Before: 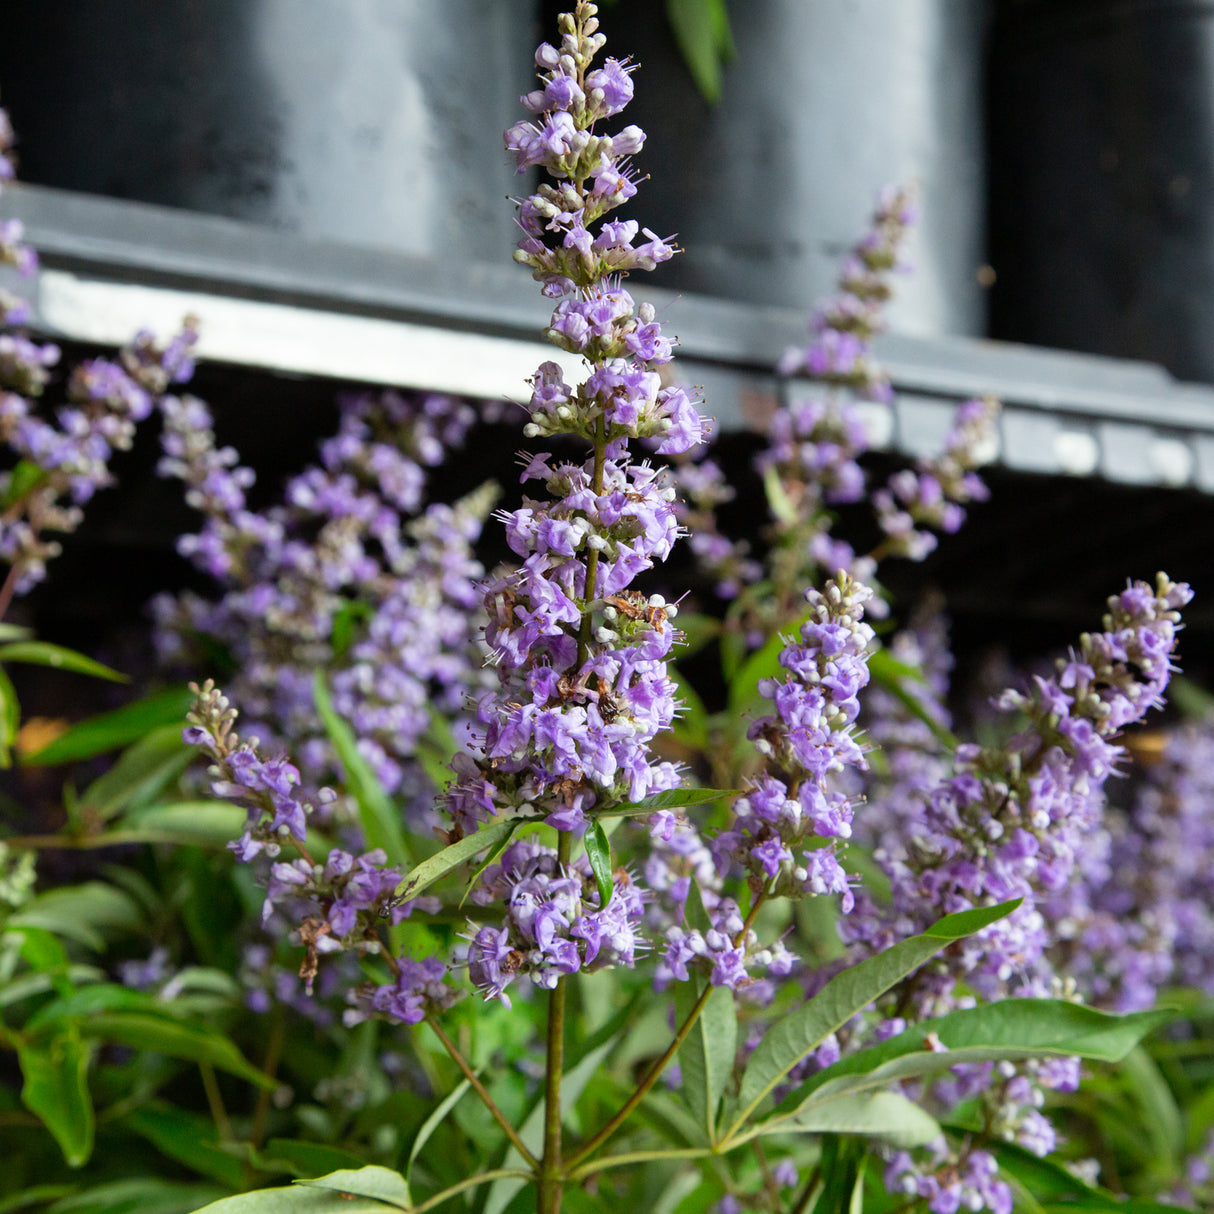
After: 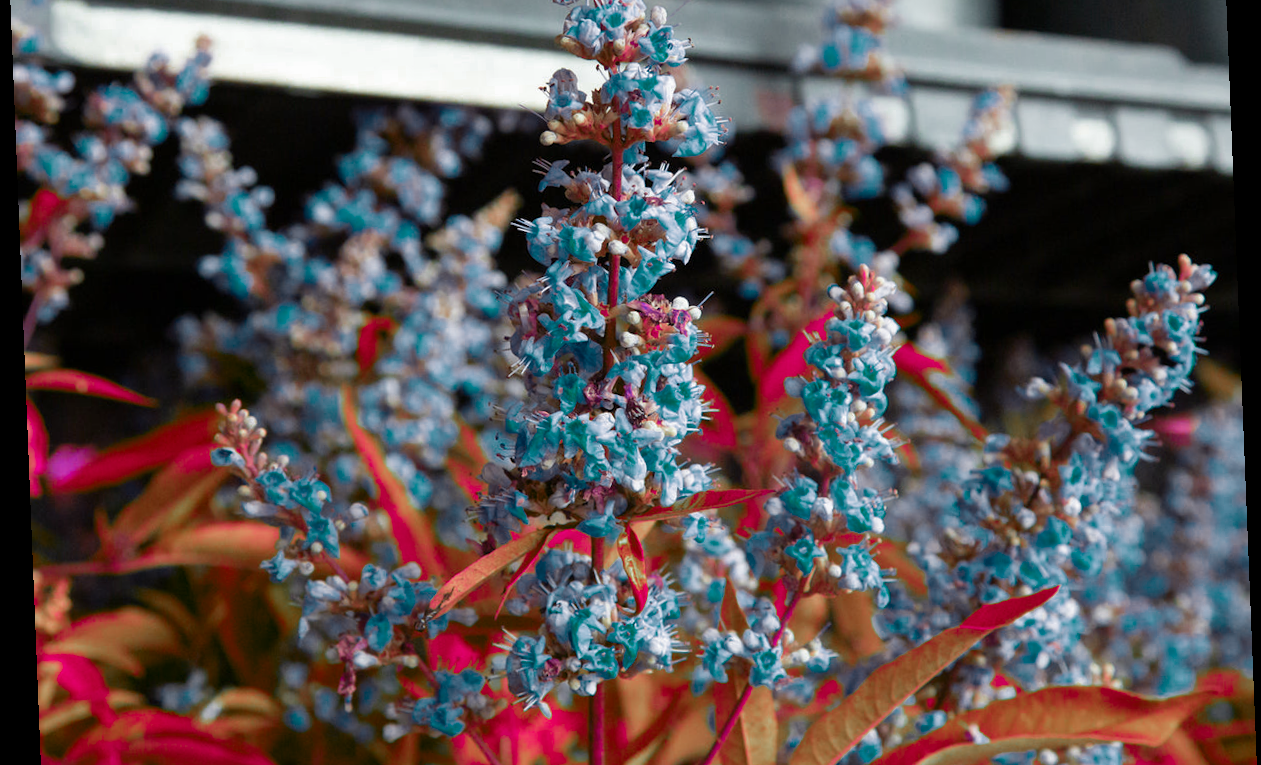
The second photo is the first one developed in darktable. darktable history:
color zones: curves: ch0 [(0.826, 0.353)]; ch1 [(0.242, 0.647) (0.889, 0.342)]; ch2 [(0.246, 0.089) (0.969, 0.068)]
crop and rotate: top 25.357%, bottom 13.942%
rotate and perspective: rotation -2.29°, automatic cropping off
